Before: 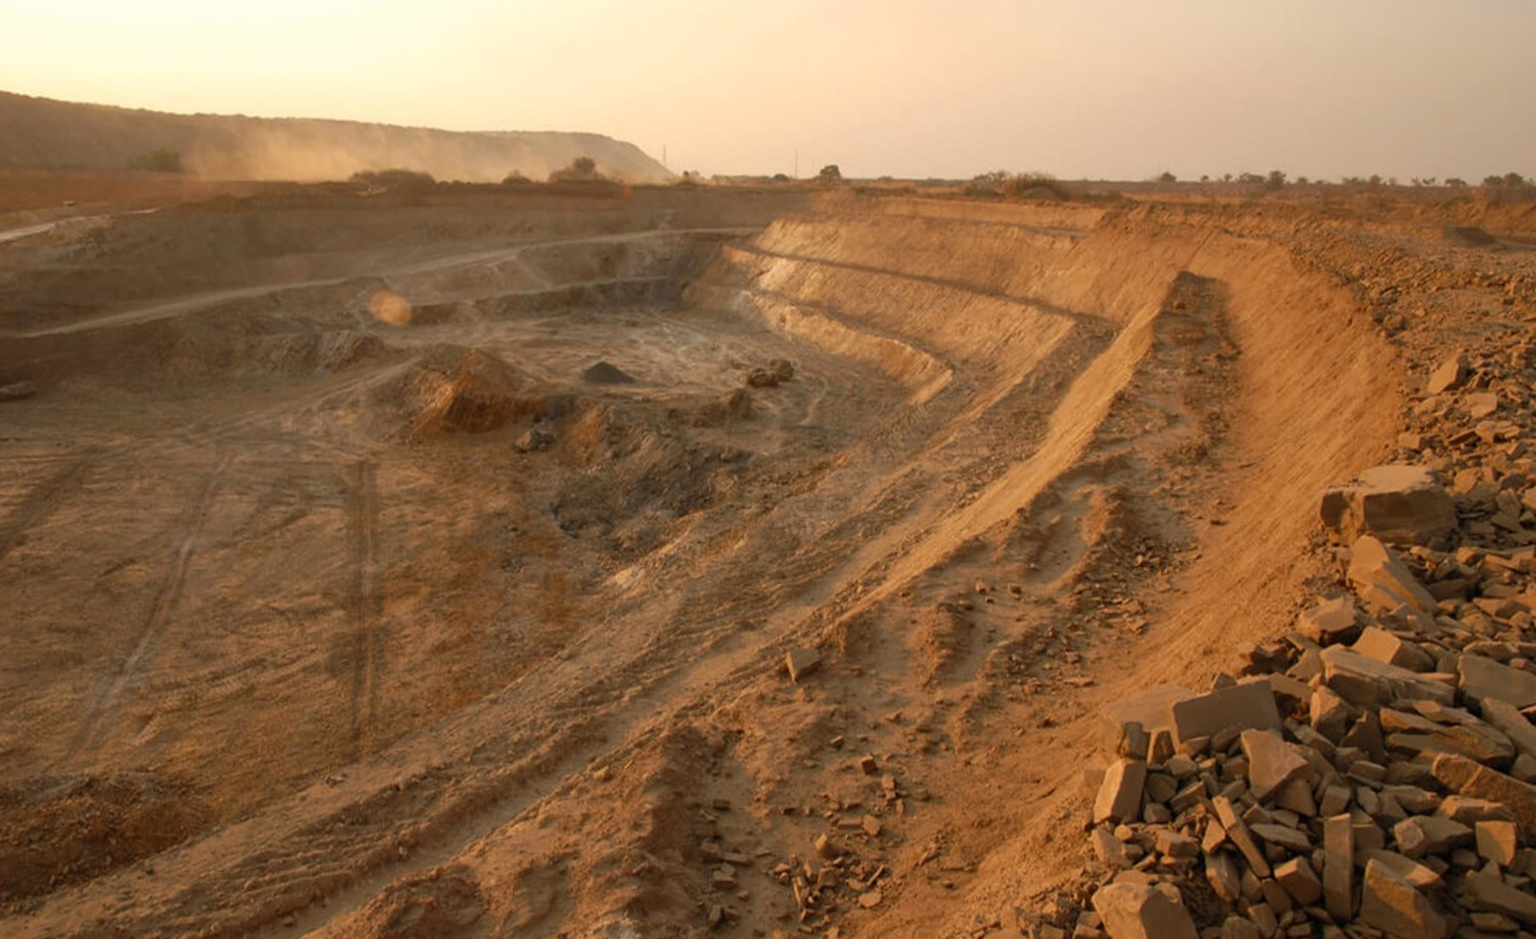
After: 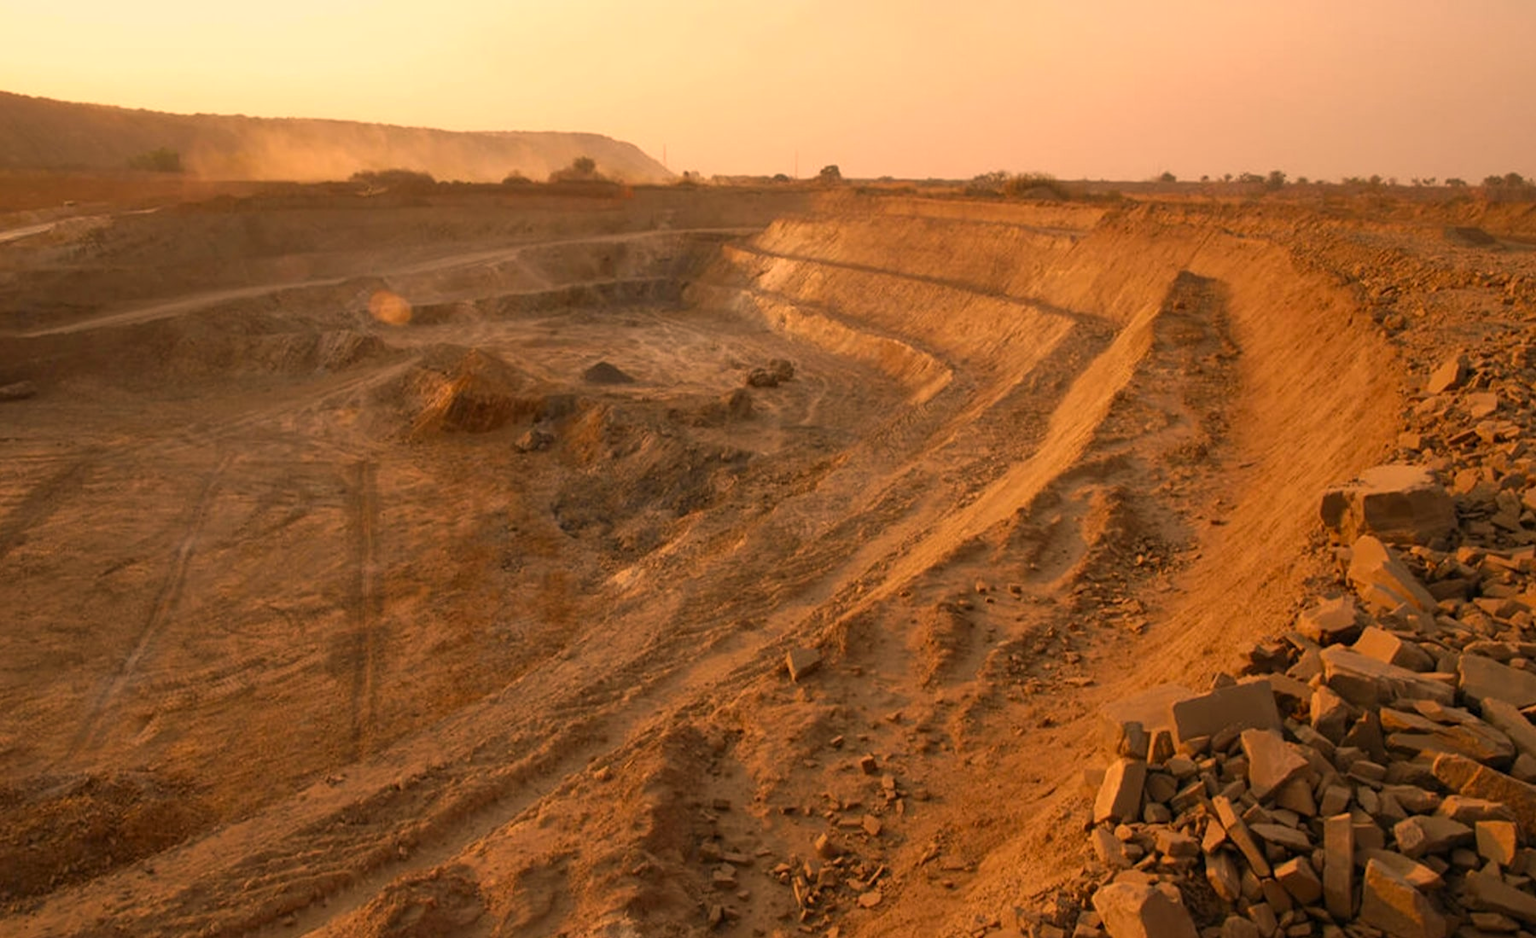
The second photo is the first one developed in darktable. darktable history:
color correction: highlights a* 21.88, highlights b* 22.25
white balance: red 0.978, blue 0.999
